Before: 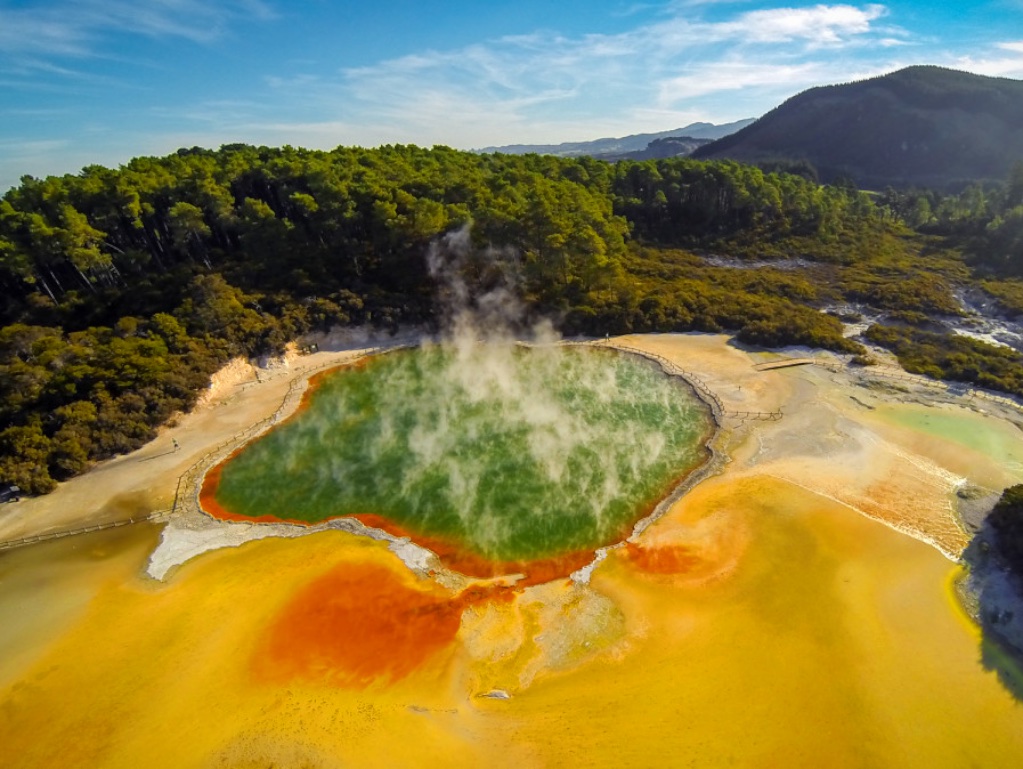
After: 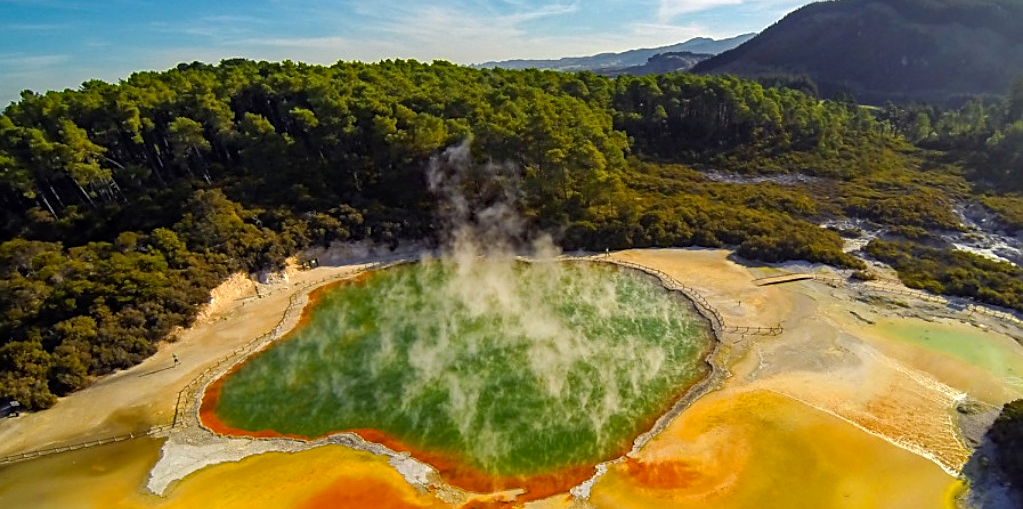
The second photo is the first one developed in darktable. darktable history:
haze removal: compatibility mode true, adaptive false
sharpen: on, module defaults
crop: top 11.13%, bottom 22.555%
